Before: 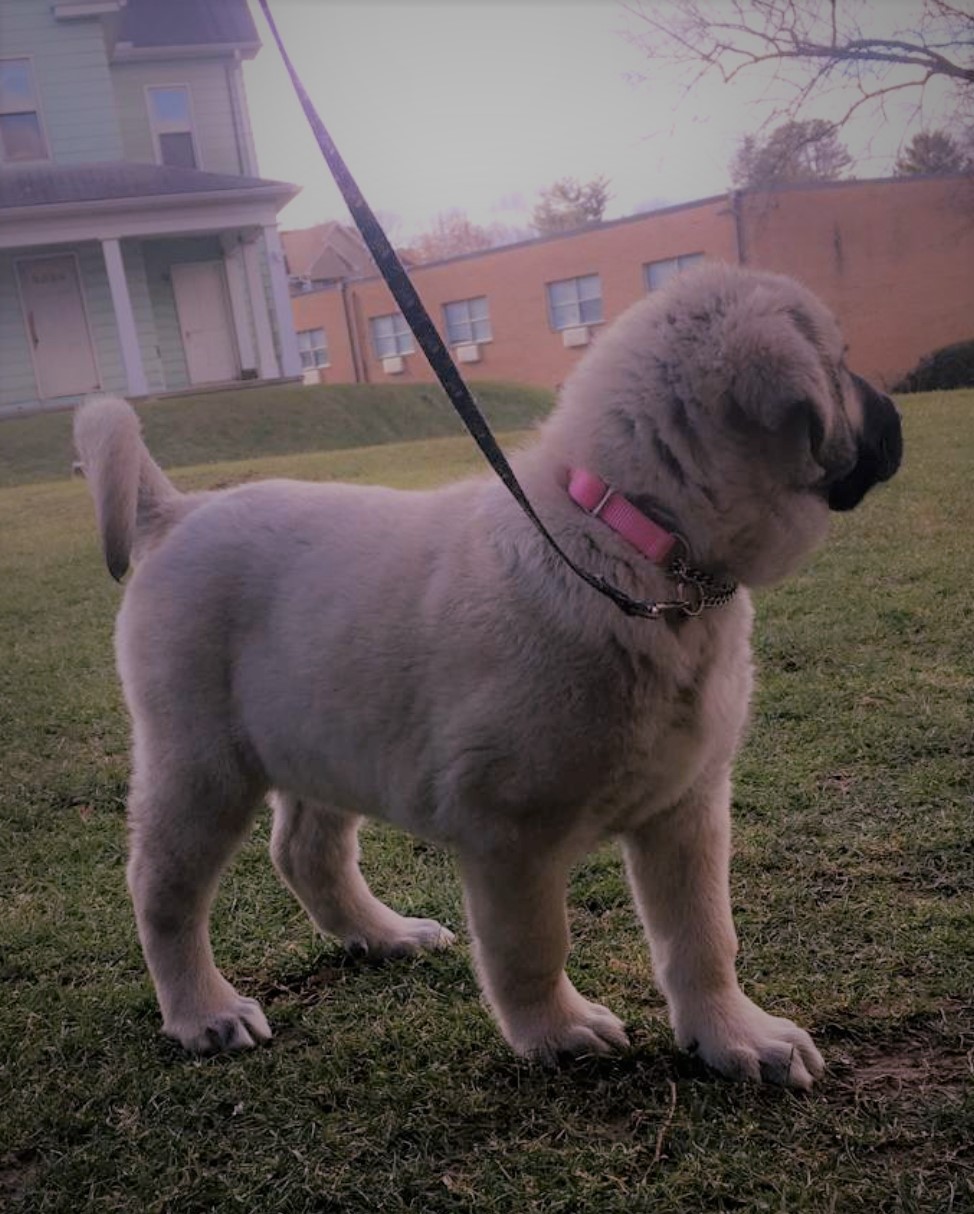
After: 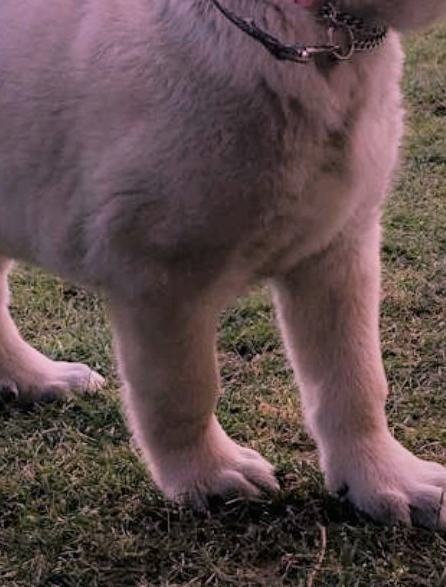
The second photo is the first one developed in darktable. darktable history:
color calibration: illuminant as shot in camera, x 0.37, y 0.382, temperature 4313.32 K
white balance: red 1.127, blue 0.943
exposure: exposure 0.6 EV, compensate highlight preservation false
crop: left 35.976%, top 45.819%, right 18.162%, bottom 5.807%
